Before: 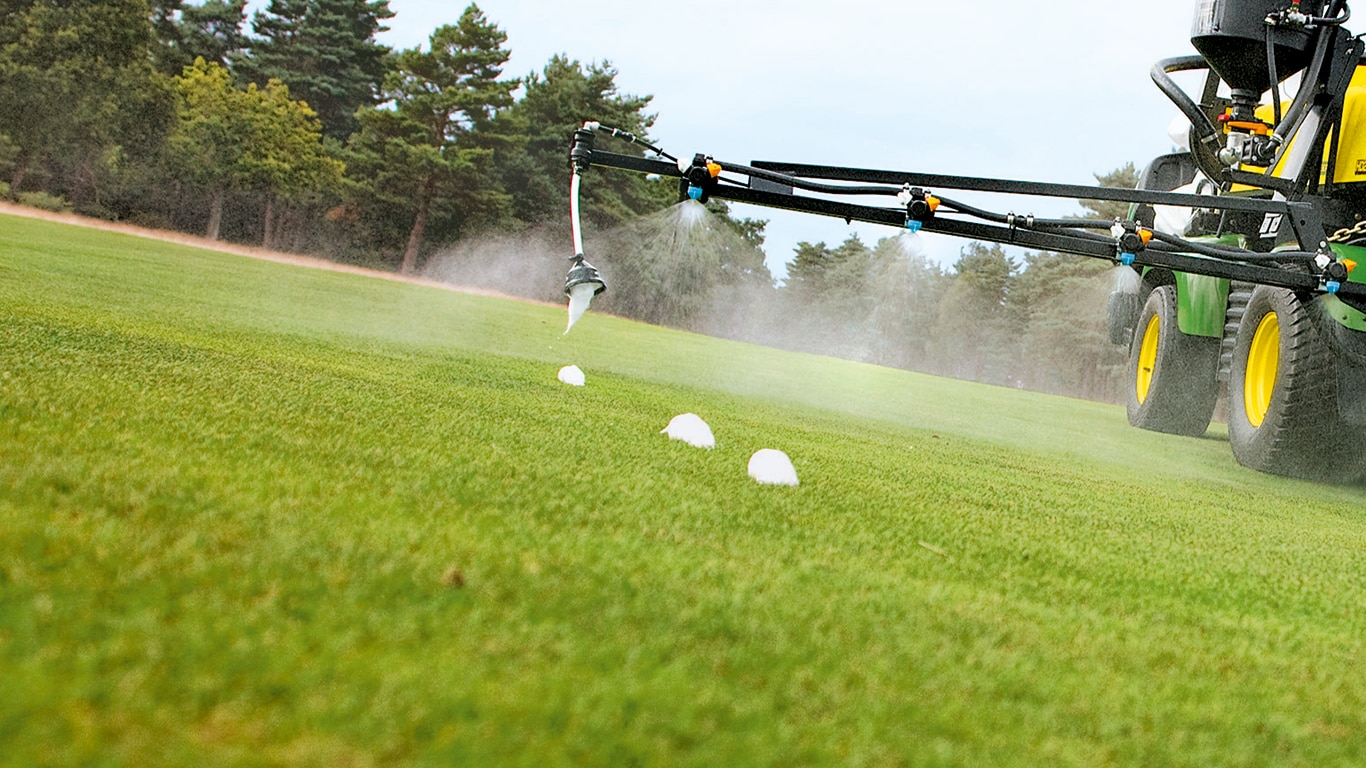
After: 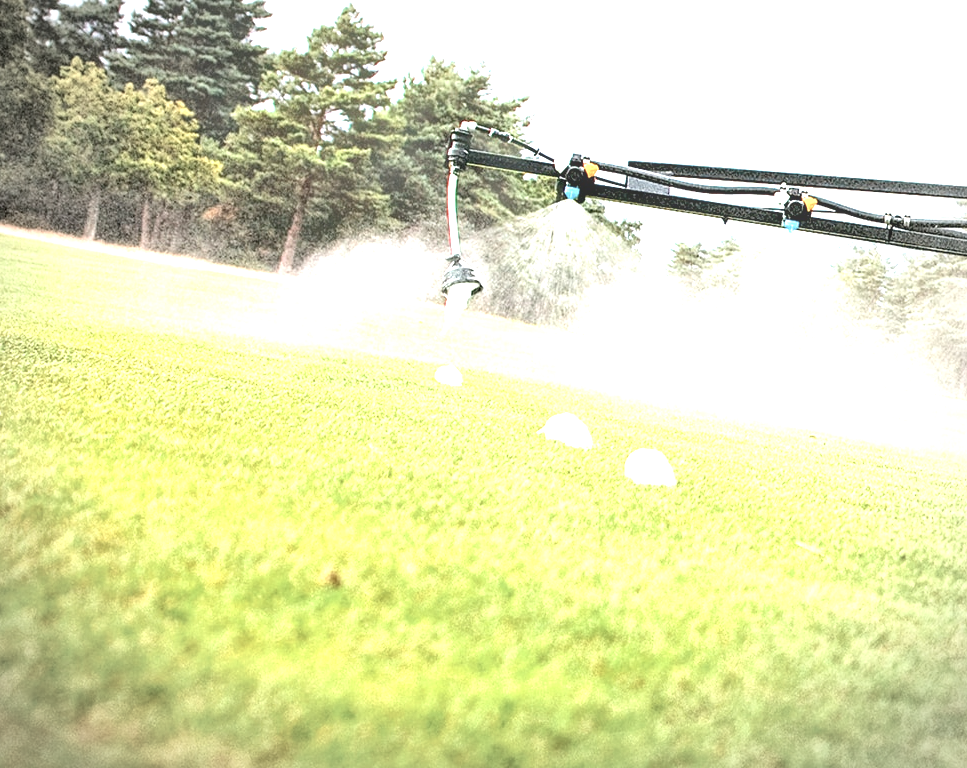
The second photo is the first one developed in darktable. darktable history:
contrast brightness saturation: contrast 0.1, saturation -0.3
local contrast: detail 115%
exposure: black level correction 0.001, exposure 1.735 EV, compensate highlight preservation false
vignetting: automatic ratio true
crop and rotate: left 9.061%, right 20.142%
